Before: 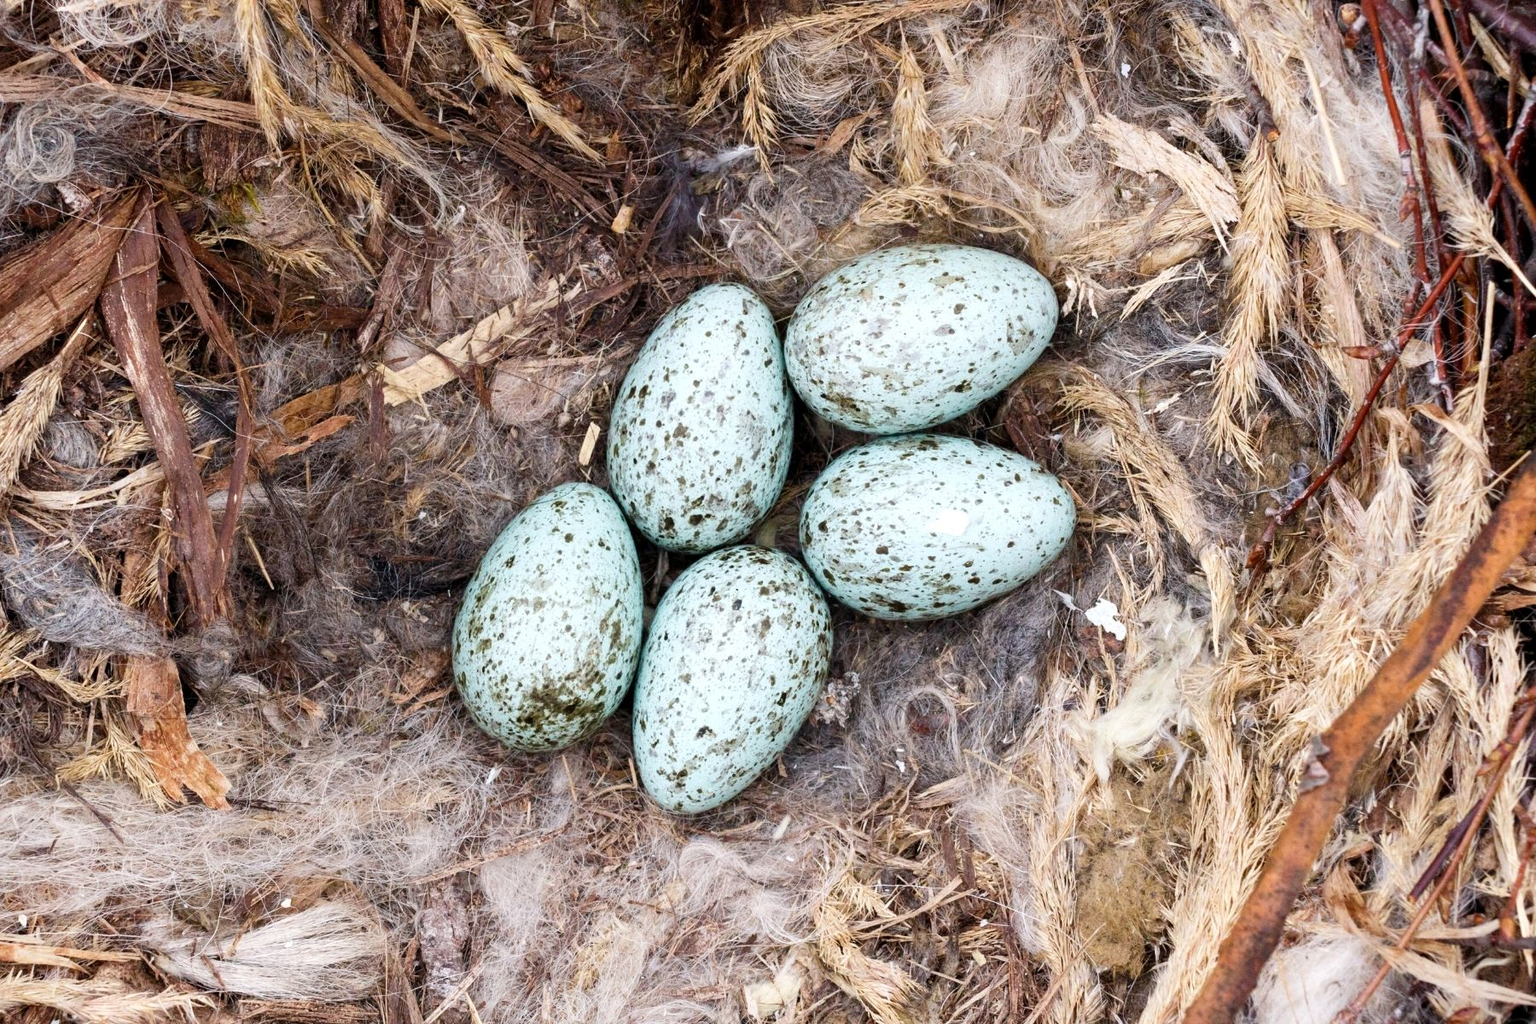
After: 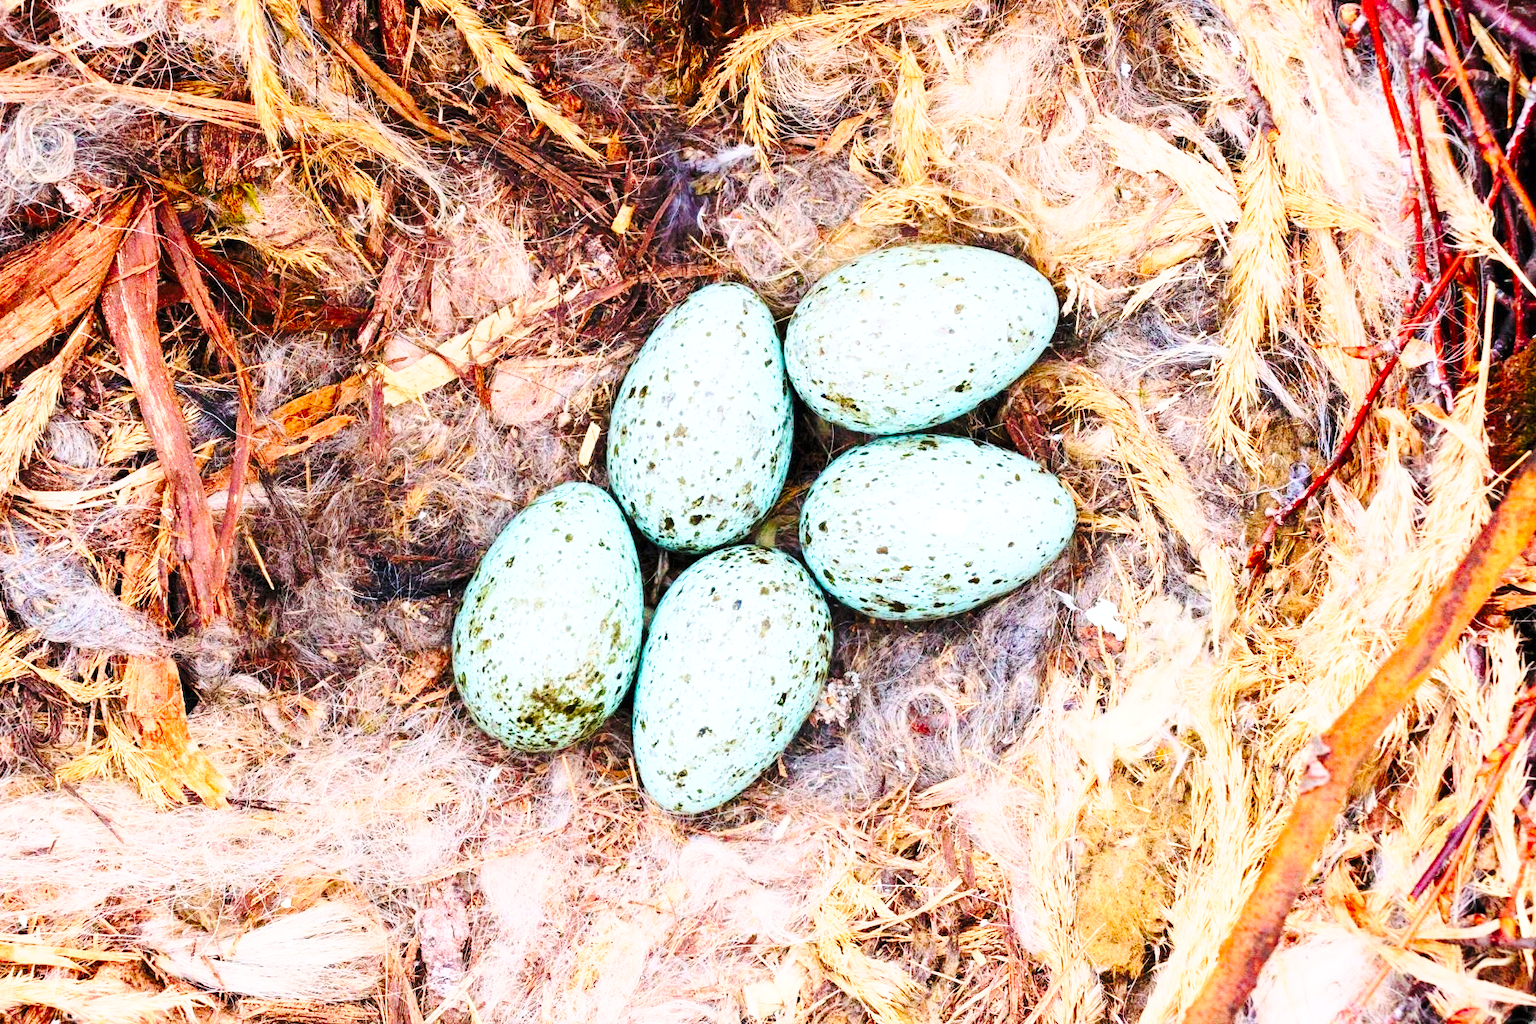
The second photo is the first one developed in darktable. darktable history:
contrast brightness saturation: contrast 0.2, brightness 0.2, saturation 0.8
base curve: curves: ch0 [(0, 0) (0.028, 0.03) (0.121, 0.232) (0.46, 0.748) (0.859, 0.968) (1, 1)], preserve colors none
